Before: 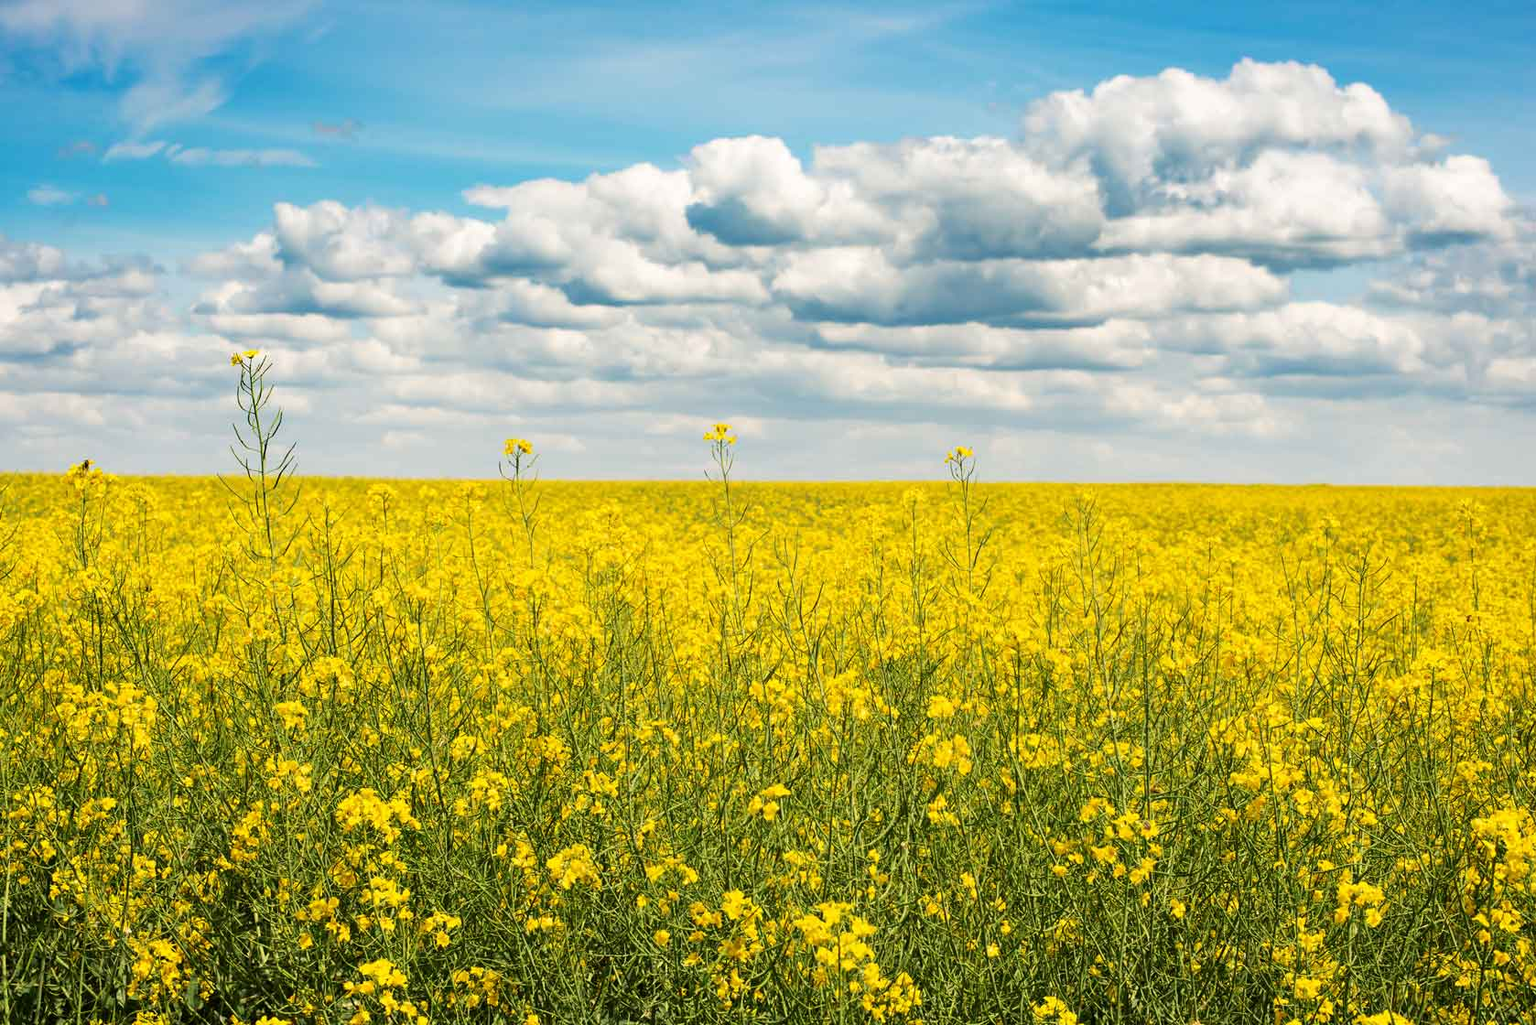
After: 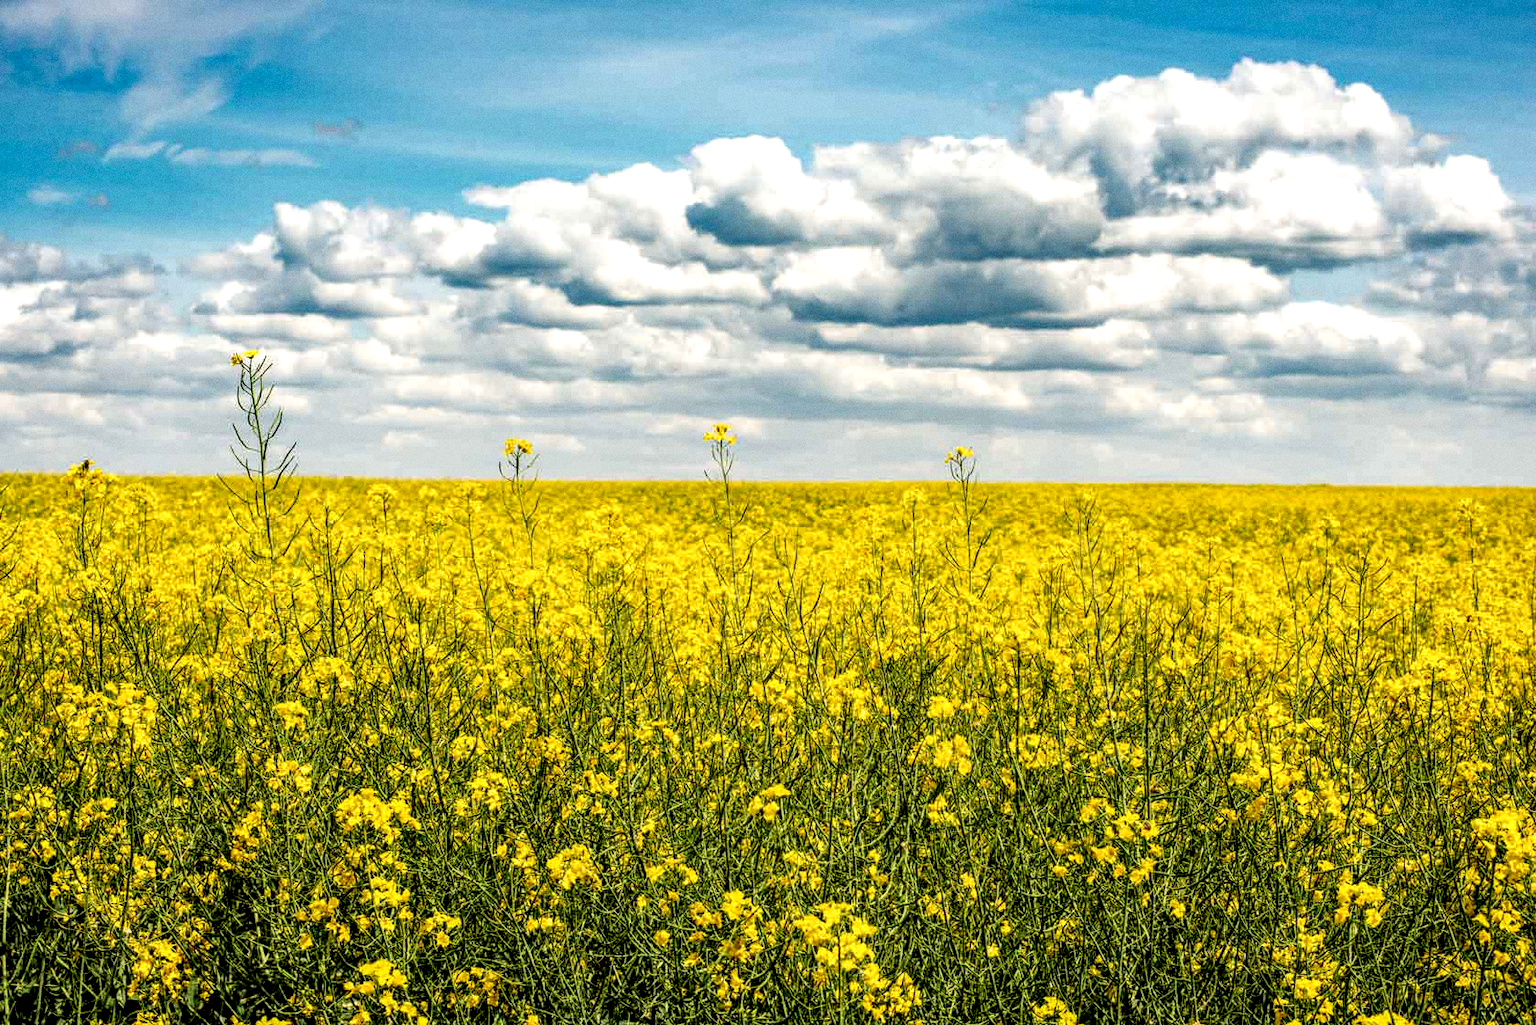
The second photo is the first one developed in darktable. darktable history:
grain: coarseness 0.09 ISO
exposure: black level correction 0.016, exposure -0.009 EV, compensate highlight preservation false
local contrast: highlights 20%, shadows 70%, detail 170%
